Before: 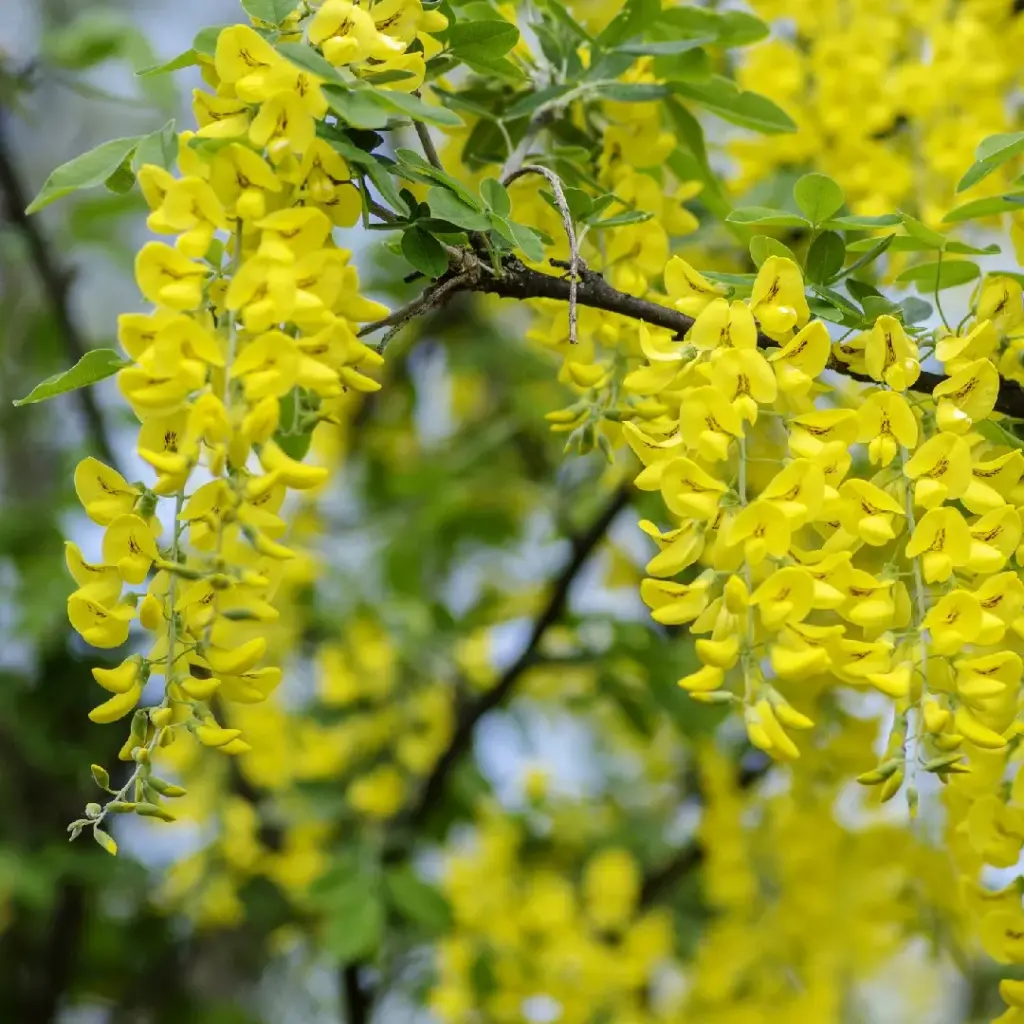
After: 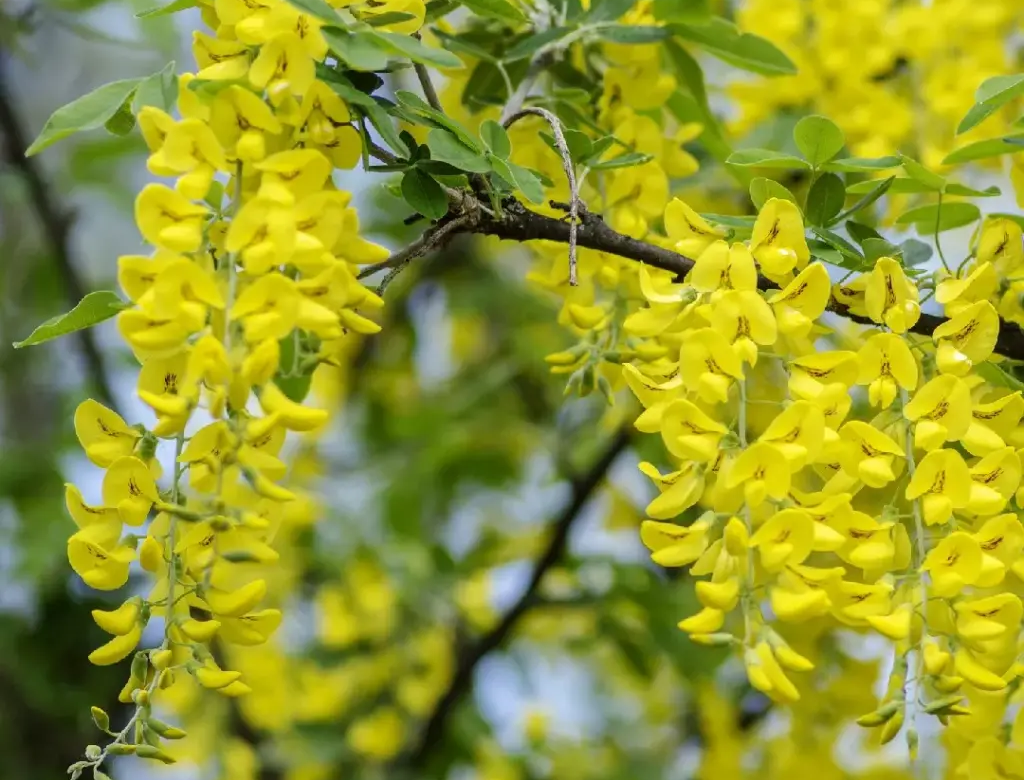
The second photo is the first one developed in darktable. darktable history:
crop: top 5.722%, bottom 18.02%
